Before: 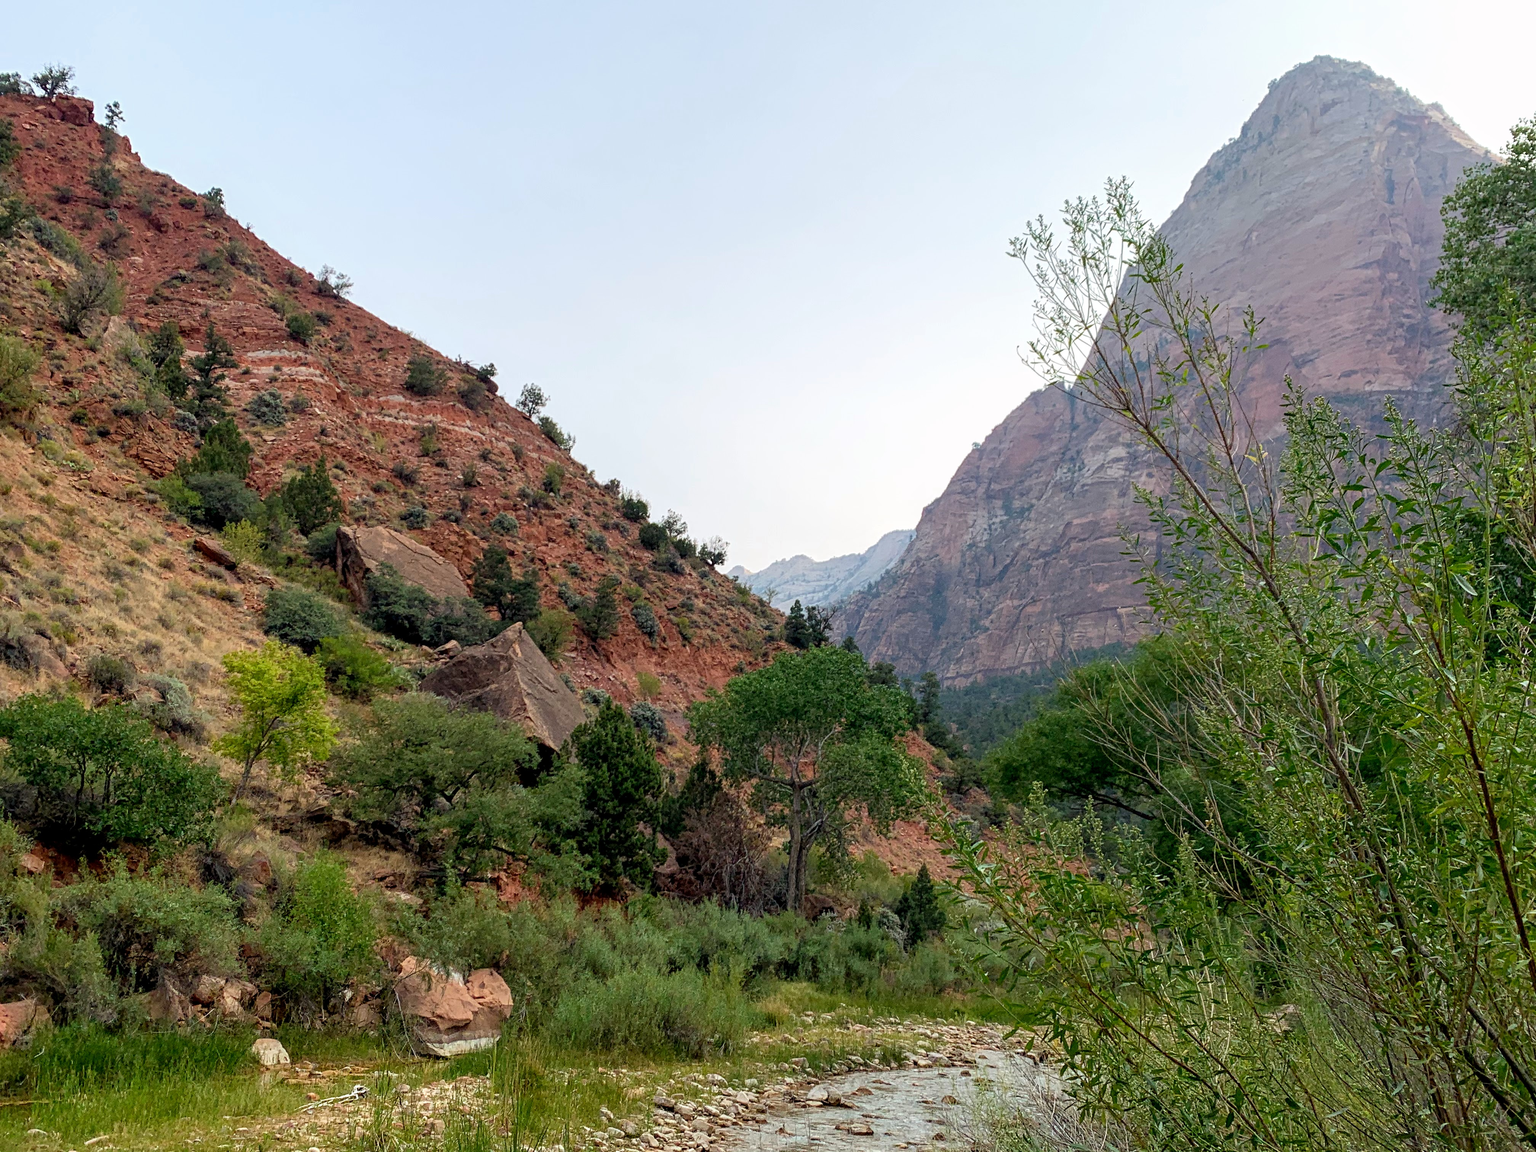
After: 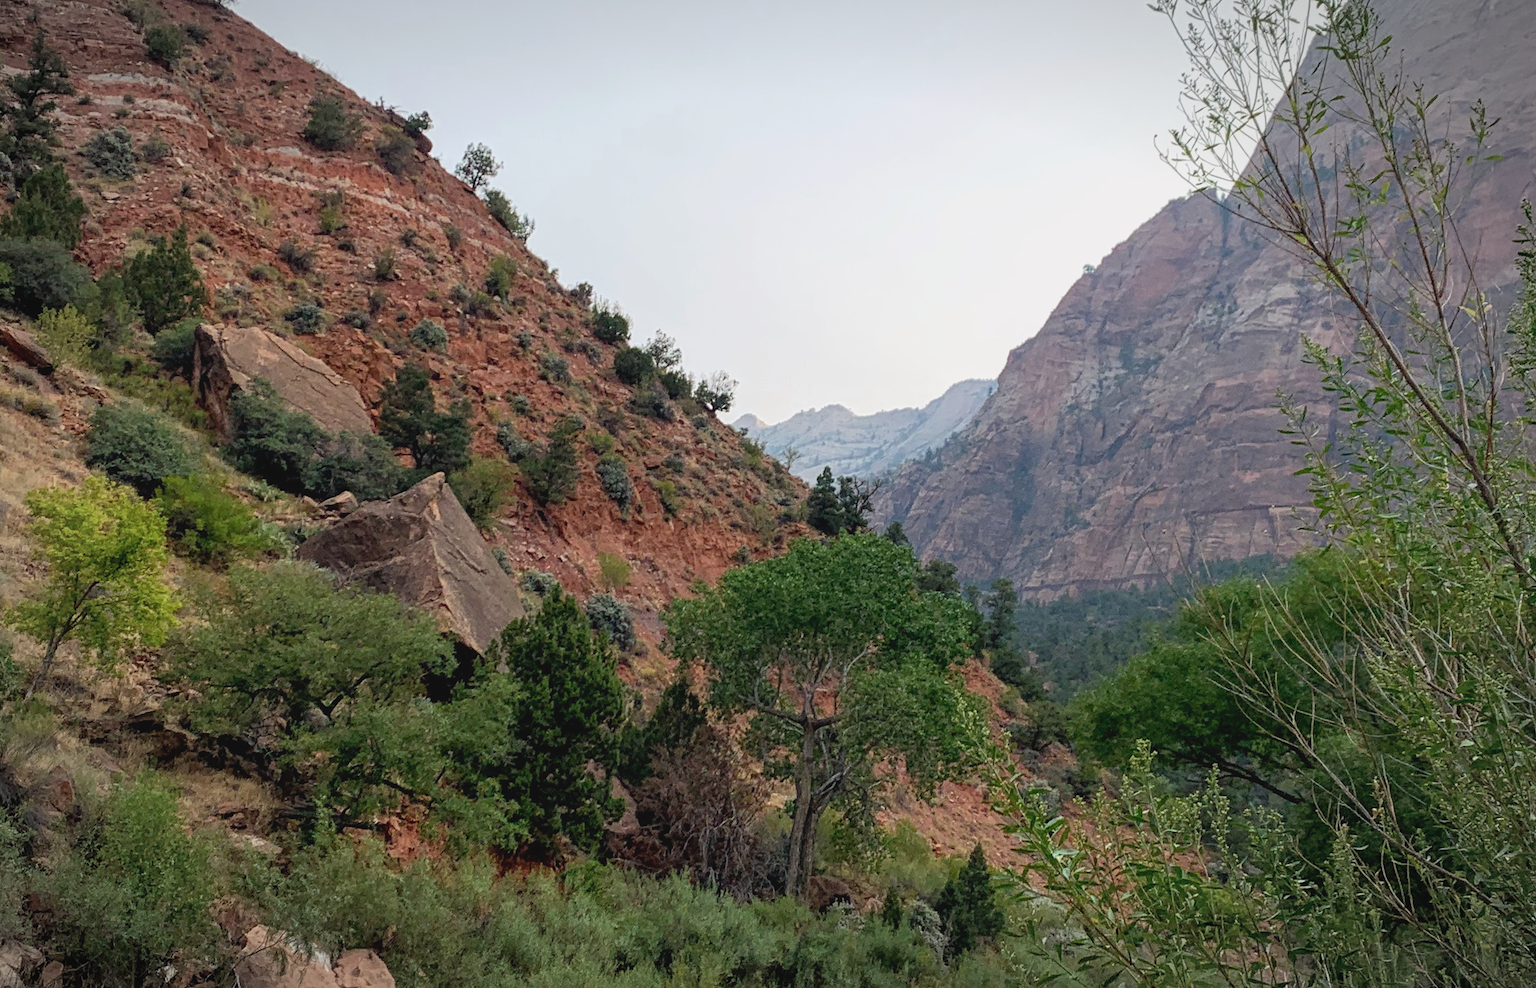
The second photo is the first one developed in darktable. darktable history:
contrast brightness saturation: contrast -0.096, saturation -0.102
crop and rotate: angle -3.72°, left 9.88%, top 20.795%, right 11.943%, bottom 12.079%
vignetting: fall-off start 80.82%, fall-off radius 61.55%, brightness -0.482, automatic ratio true, width/height ratio 1.415
